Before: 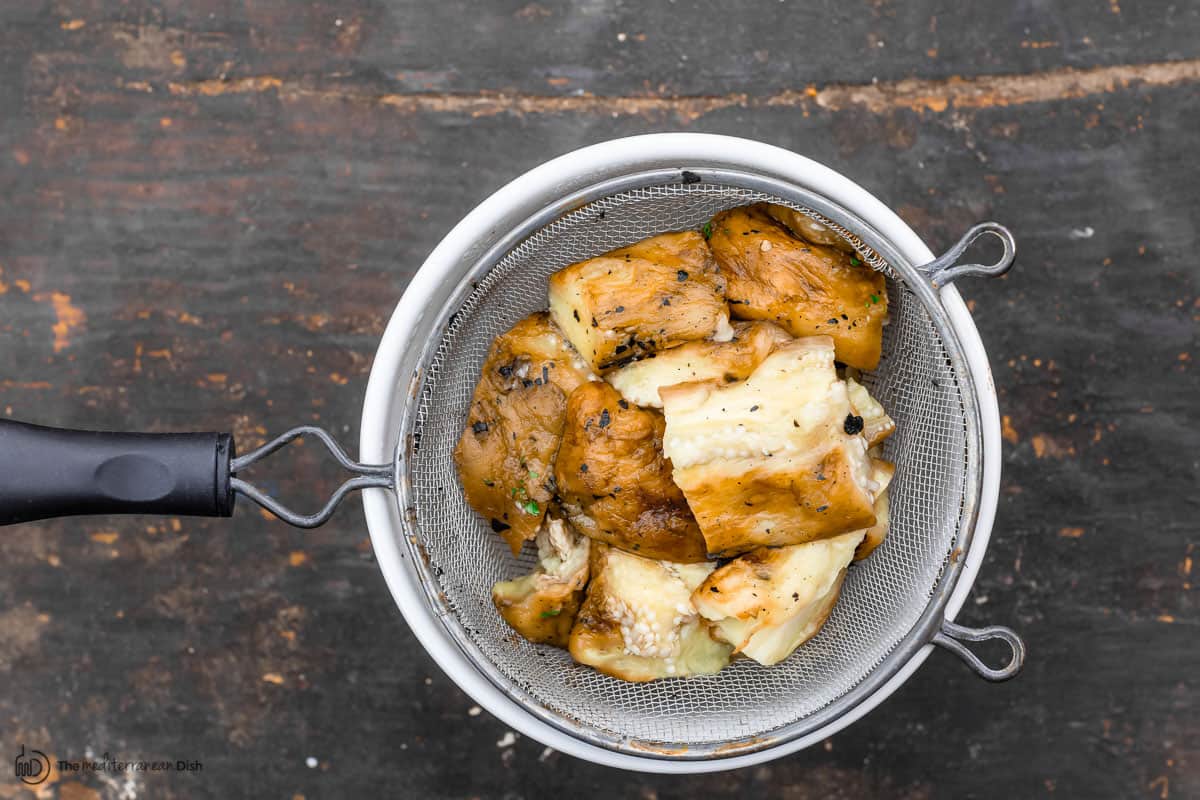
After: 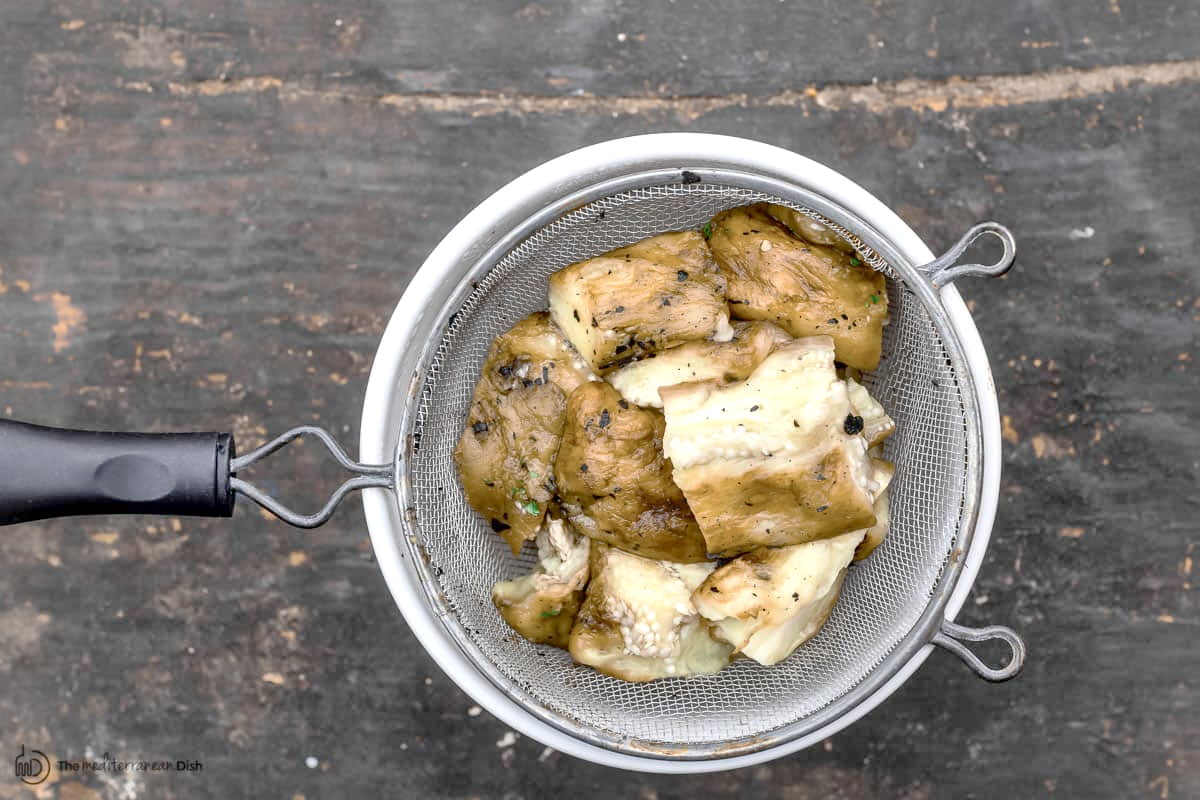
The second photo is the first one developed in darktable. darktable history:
tone curve: curves: ch0 [(0, 0) (0.004, 0.008) (0.077, 0.156) (0.169, 0.29) (0.774, 0.774) (1, 1)], preserve colors none
local contrast: mode bilateral grid, contrast 21, coarseness 50, detail 179%, midtone range 0.2
color zones: curves: ch1 [(0.113, 0.438) (0.75, 0.5)]; ch2 [(0.12, 0.526) (0.75, 0.5)]
